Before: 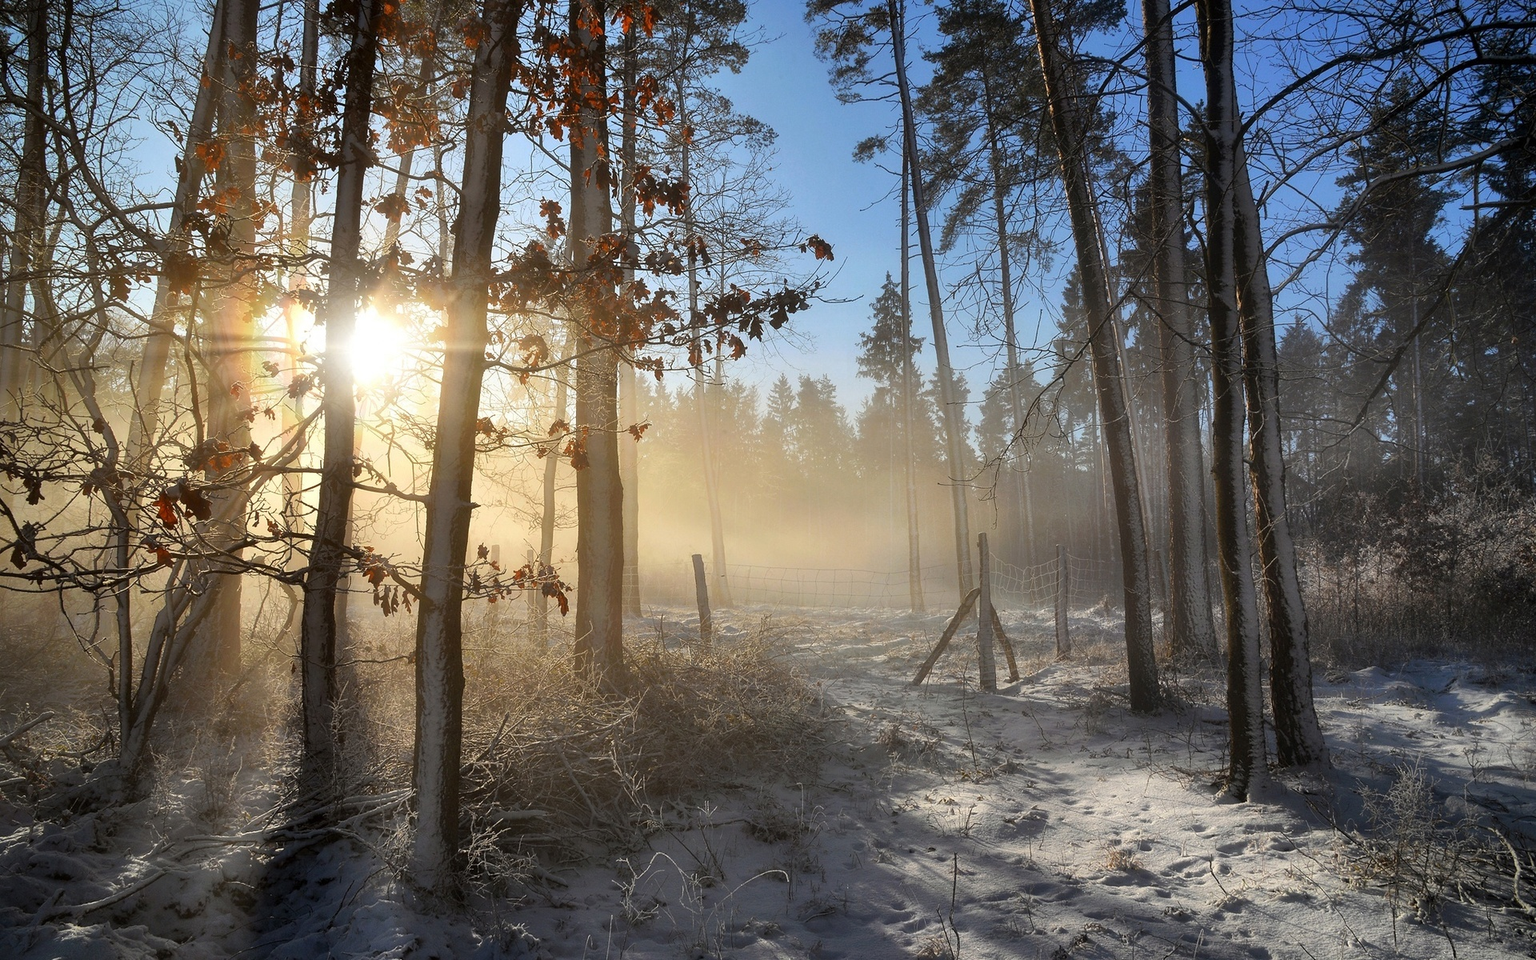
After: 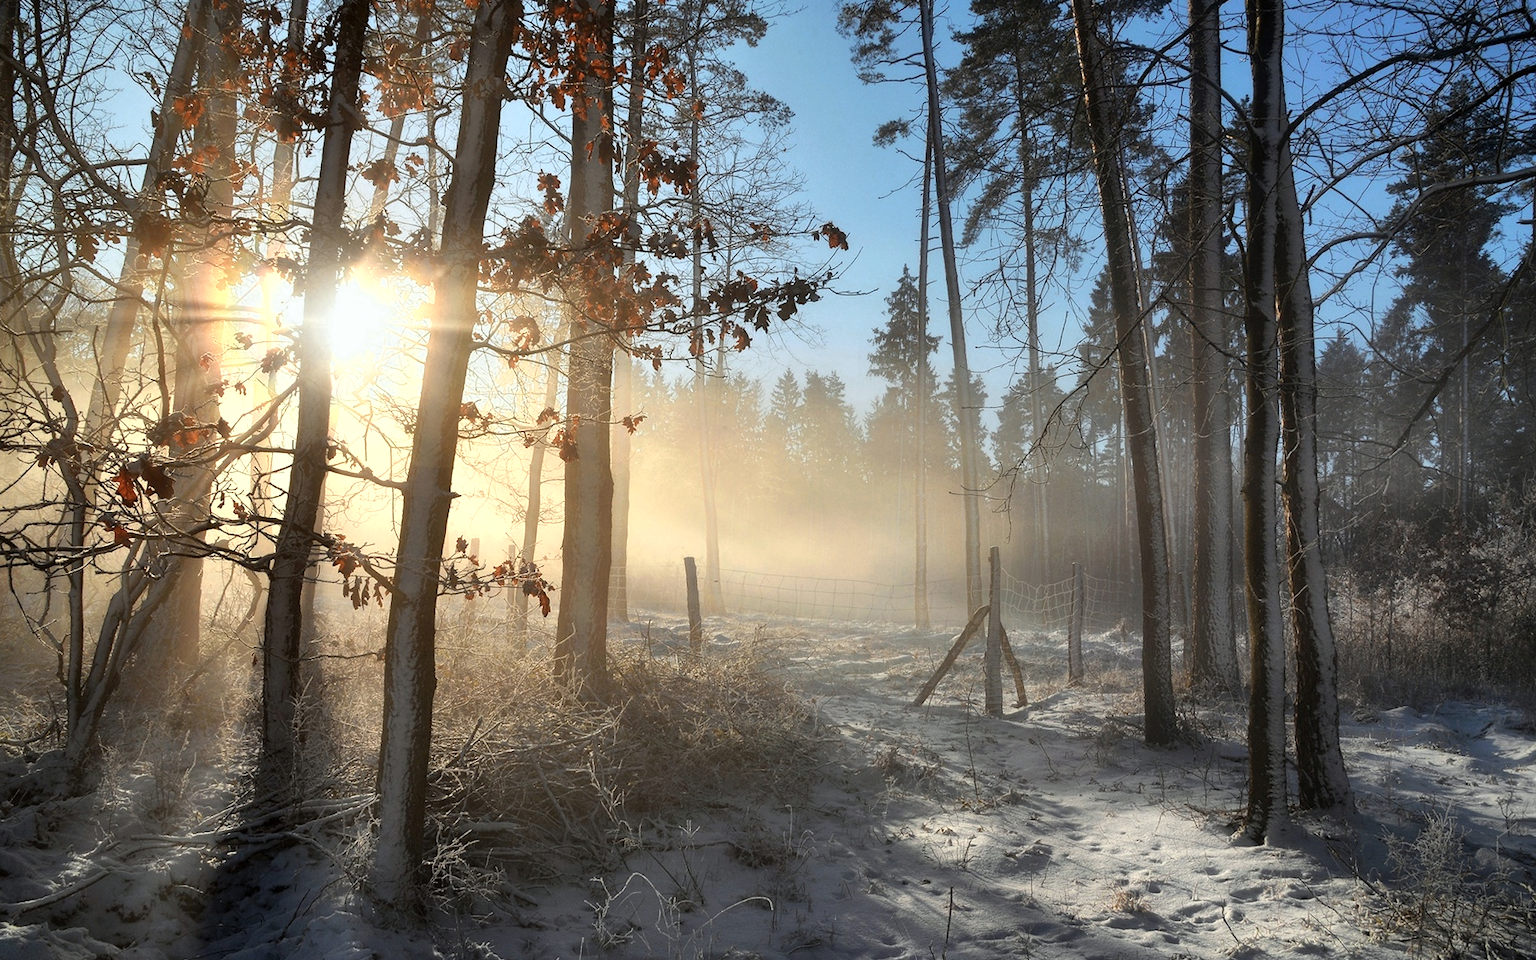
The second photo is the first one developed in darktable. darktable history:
color zones: curves: ch0 [(0.018, 0.548) (0.224, 0.64) (0.425, 0.447) (0.675, 0.575) (0.732, 0.579)]; ch1 [(0.066, 0.487) (0.25, 0.5) (0.404, 0.43) (0.75, 0.421) (0.956, 0.421)]; ch2 [(0.044, 0.561) (0.215, 0.465) (0.399, 0.544) (0.465, 0.548) (0.614, 0.447) (0.724, 0.43) (0.882, 0.623) (0.956, 0.632)]
white balance: red 0.978, blue 0.999
crop and rotate: angle -2.38°
